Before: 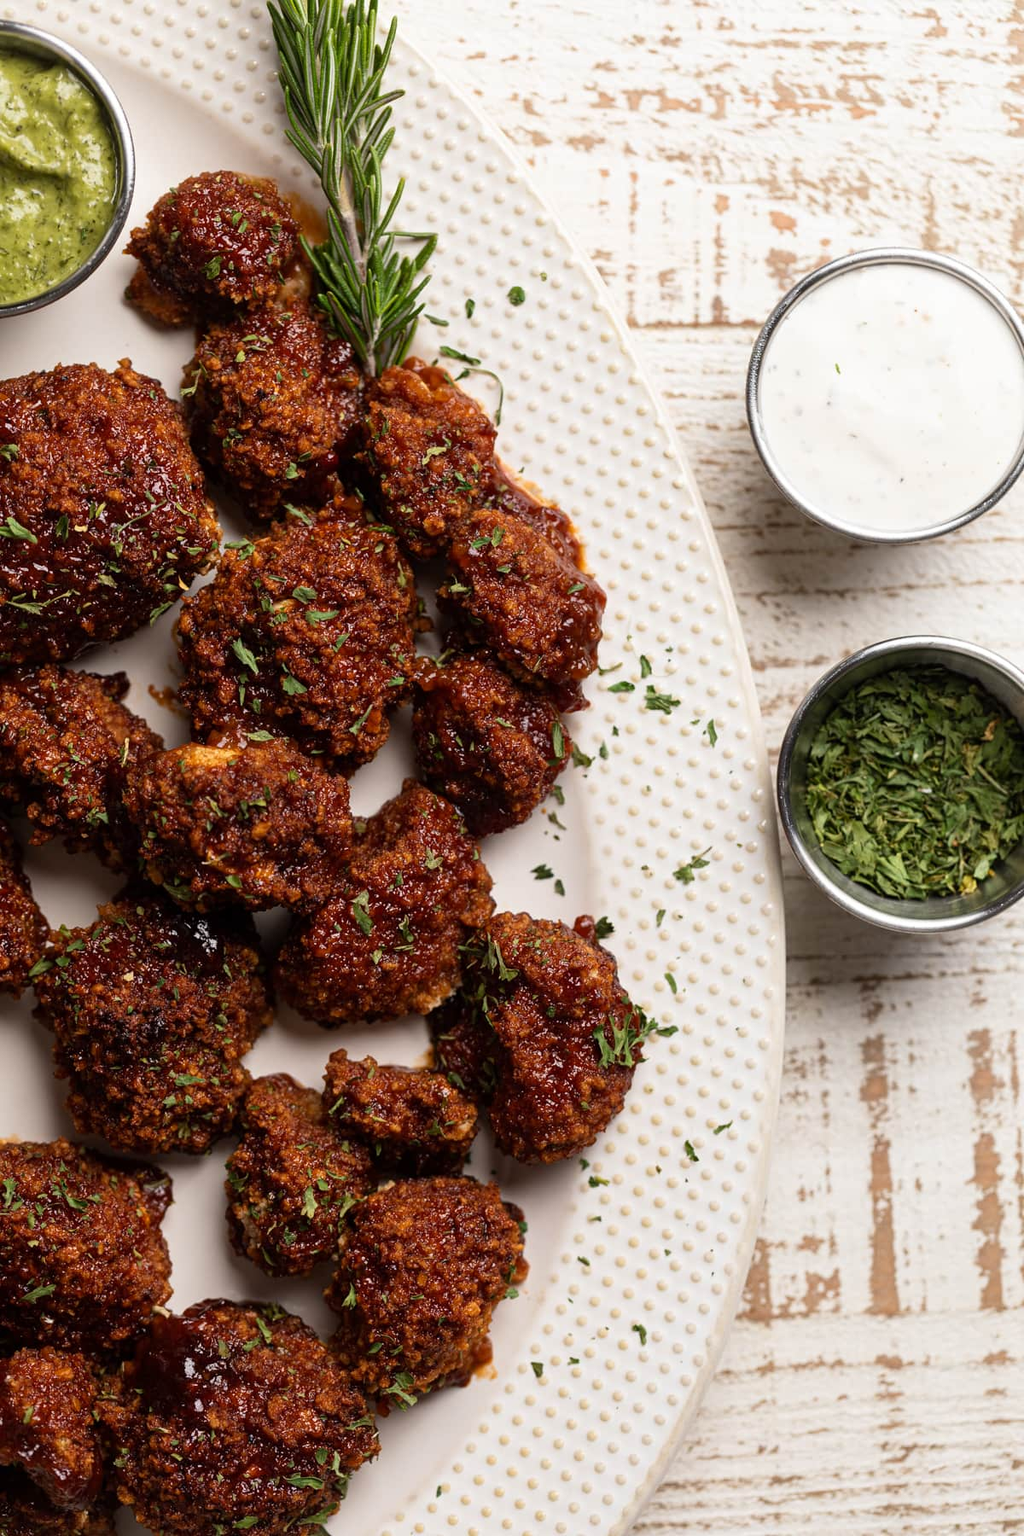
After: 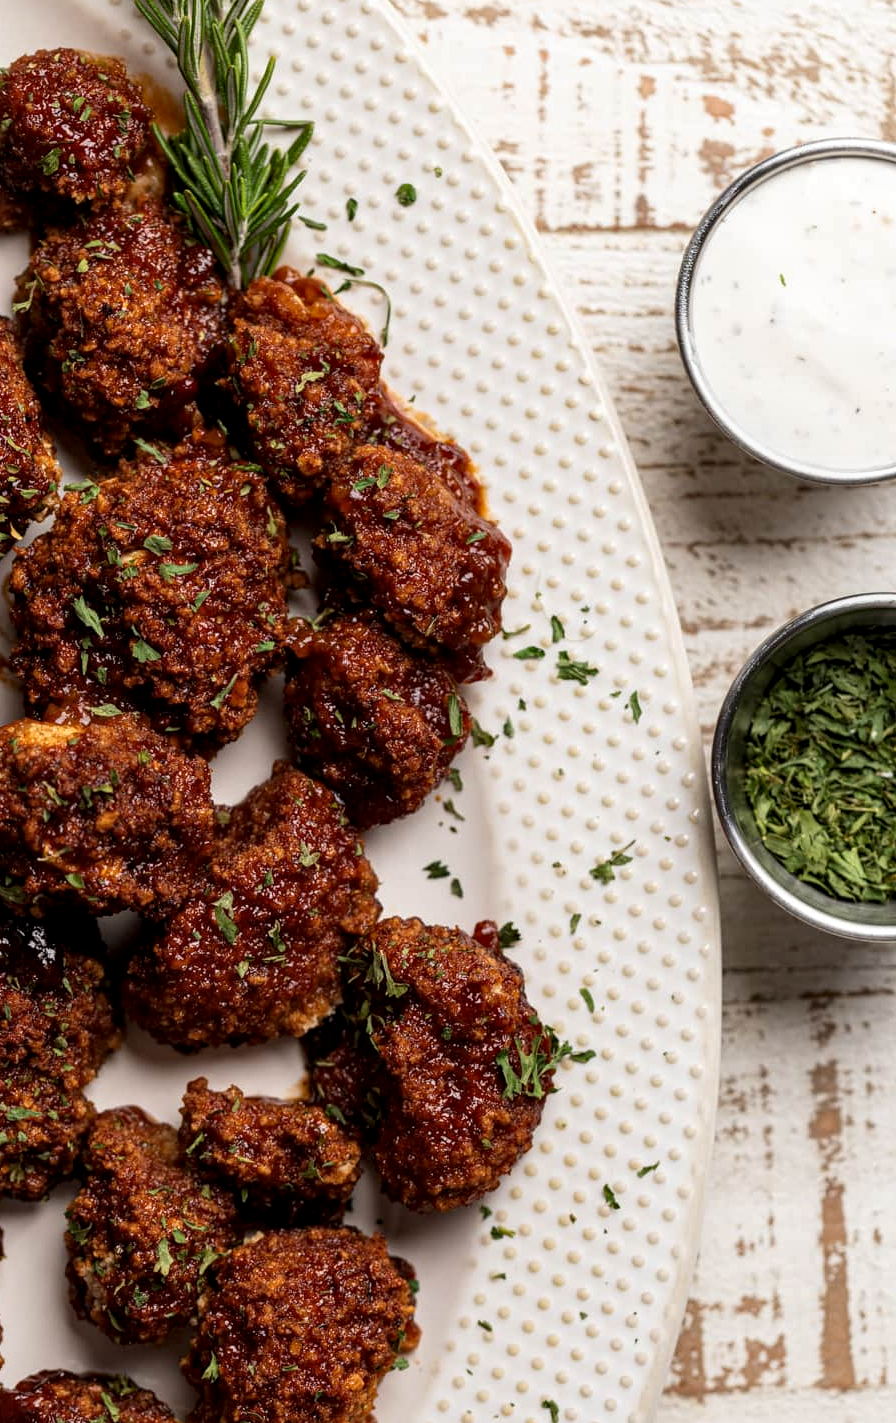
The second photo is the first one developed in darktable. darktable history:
local contrast: shadows 94%, midtone range 0.496
crop: left 16.613%, top 8.489%, right 8.702%, bottom 12.42%
